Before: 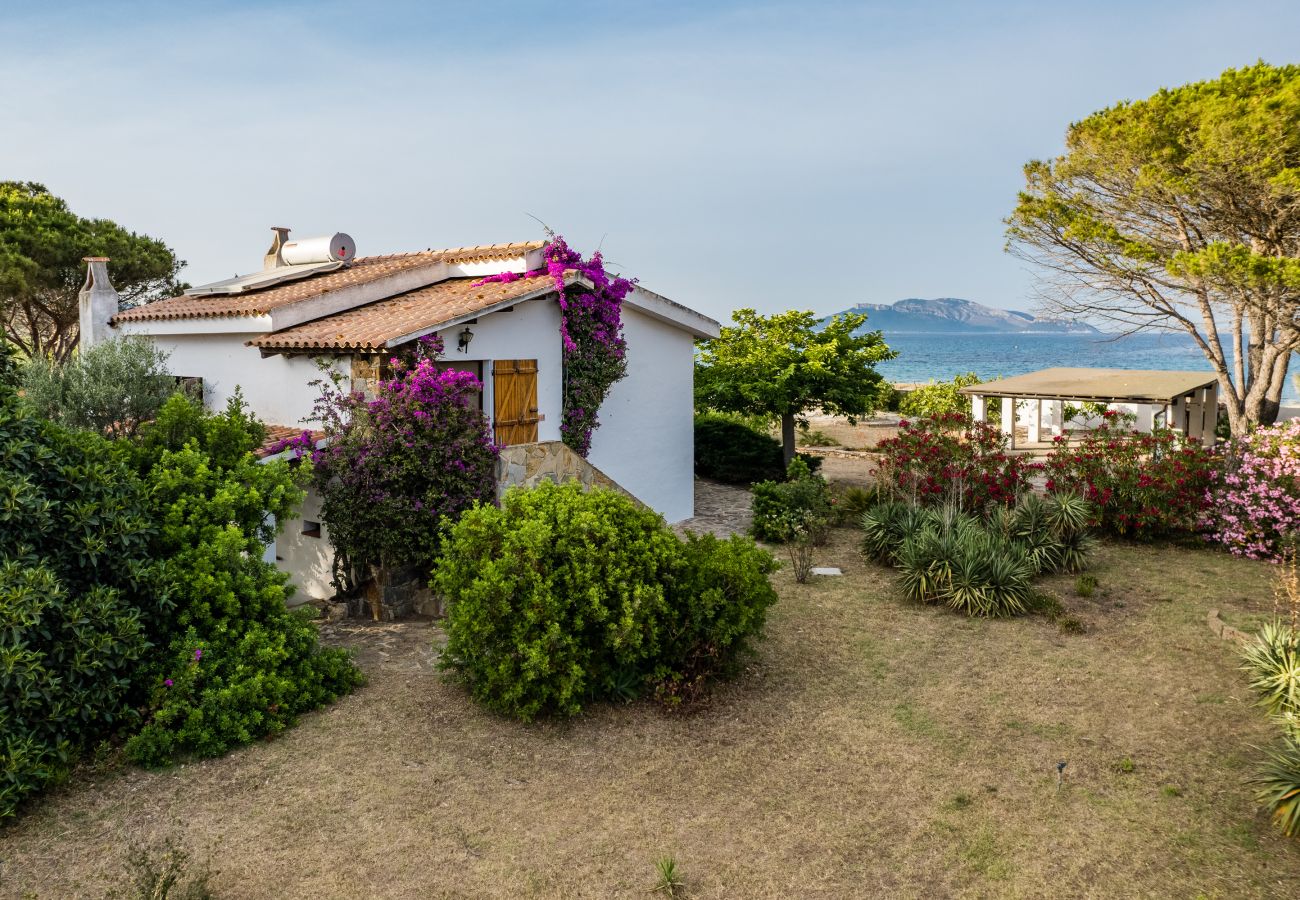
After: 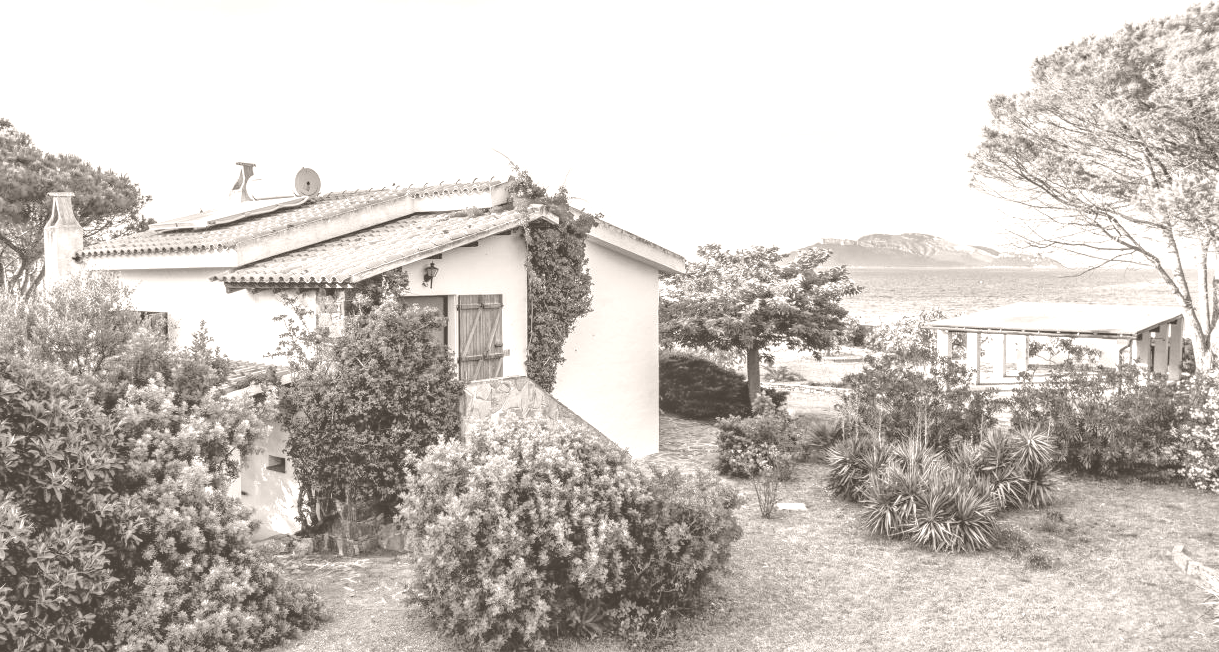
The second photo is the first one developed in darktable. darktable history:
shadows and highlights: on, module defaults
crop: left 2.737%, top 7.287%, right 3.421%, bottom 20.179%
white balance: red 0.974, blue 1.044
local contrast: detail 130%
colorize: hue 34.49°, saturation 35.33%, source mix 100%, lightness 55%, version 1
